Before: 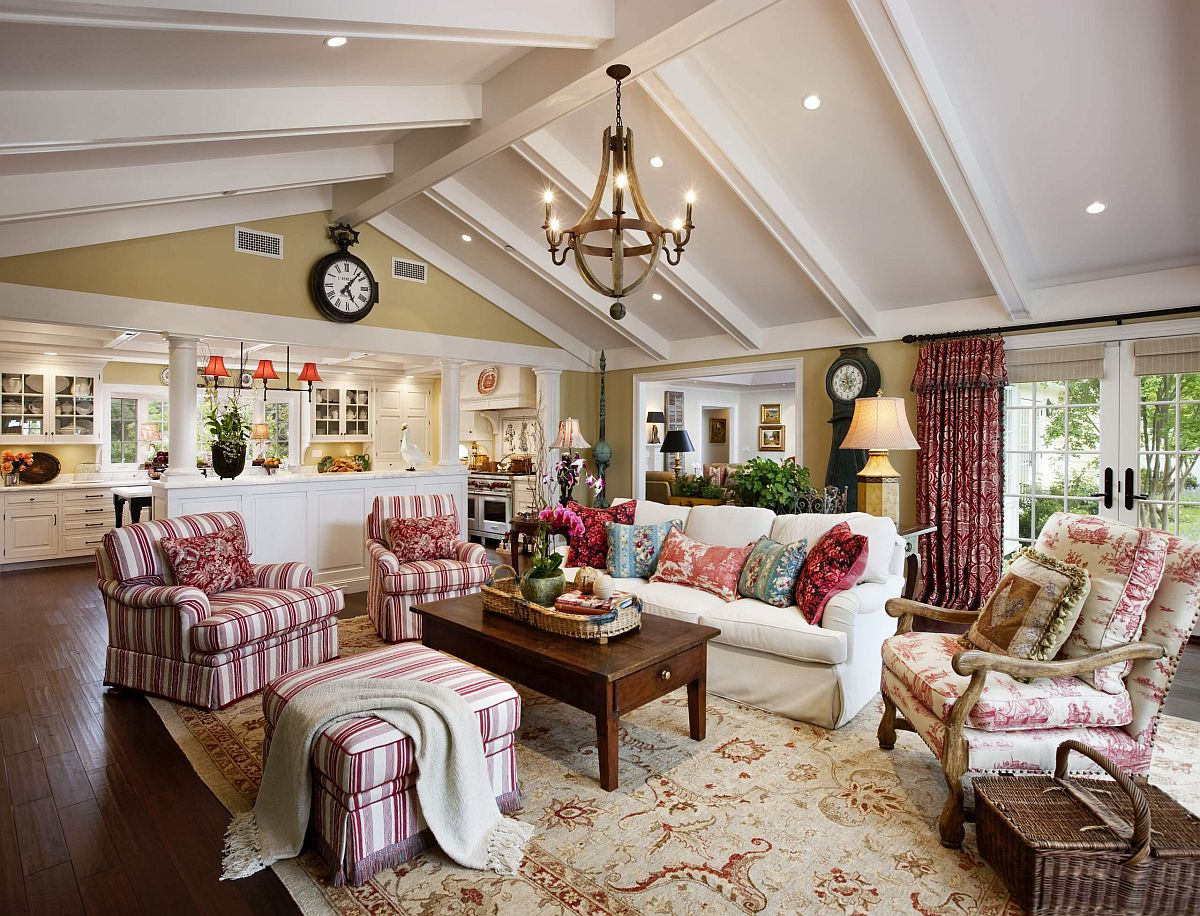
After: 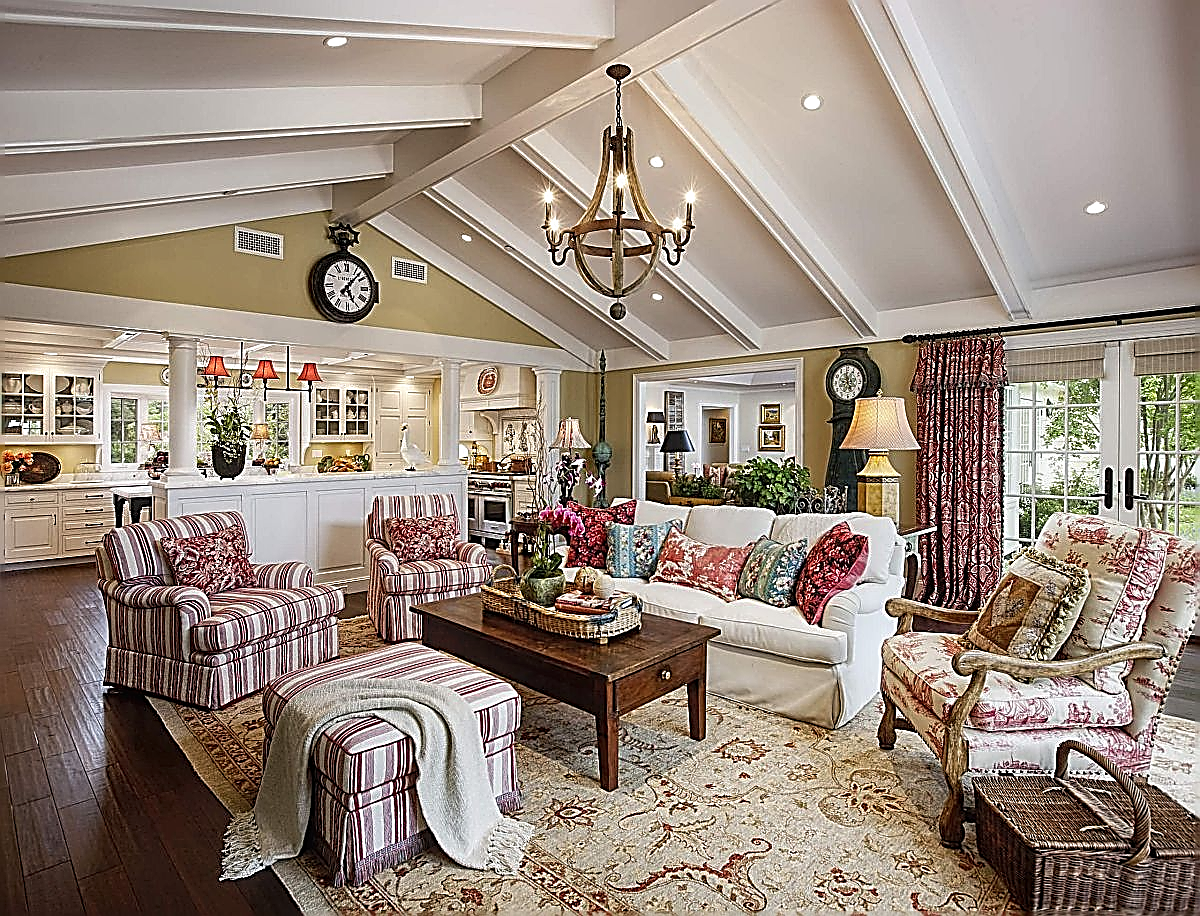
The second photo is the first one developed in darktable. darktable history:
local contrast: on, module defaults
sharpen: amount 1.983
